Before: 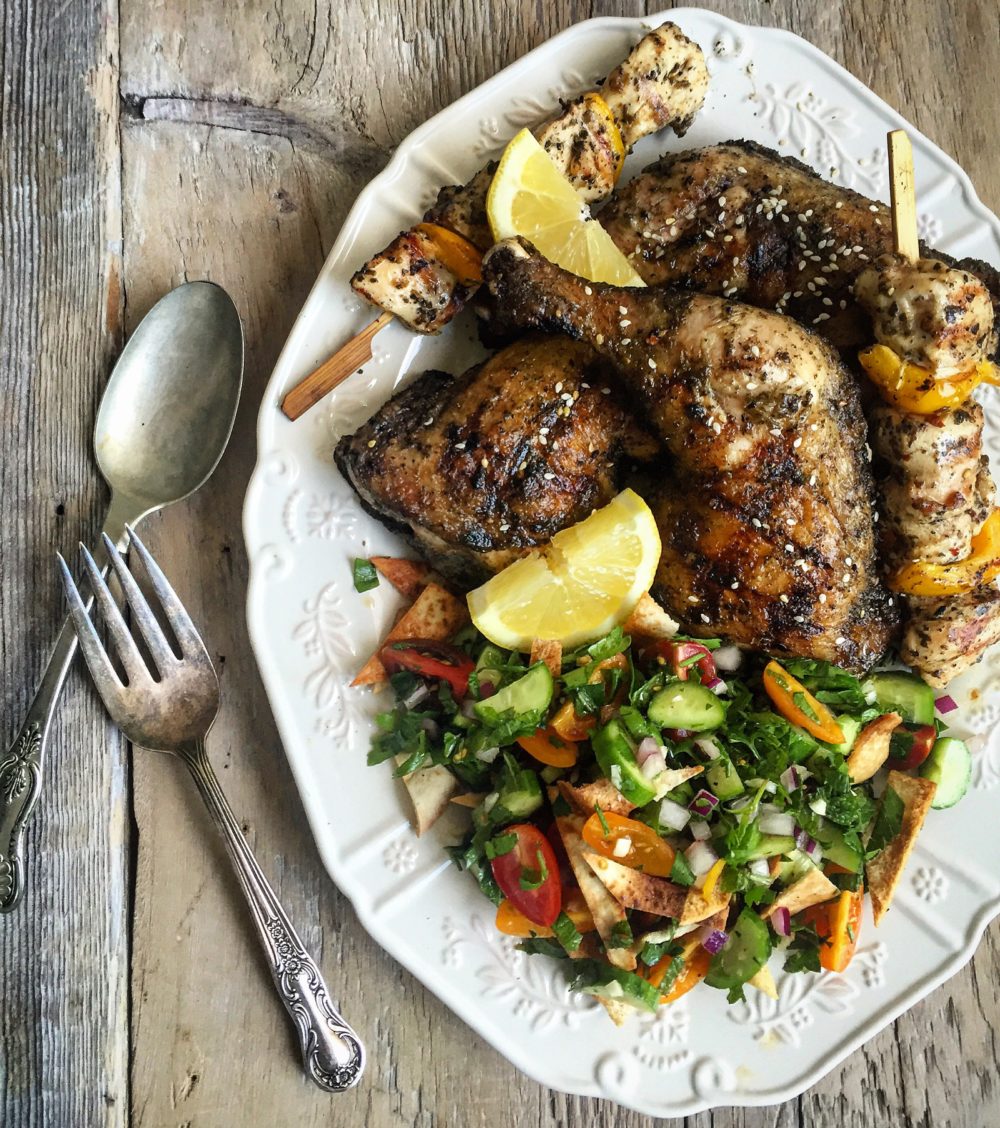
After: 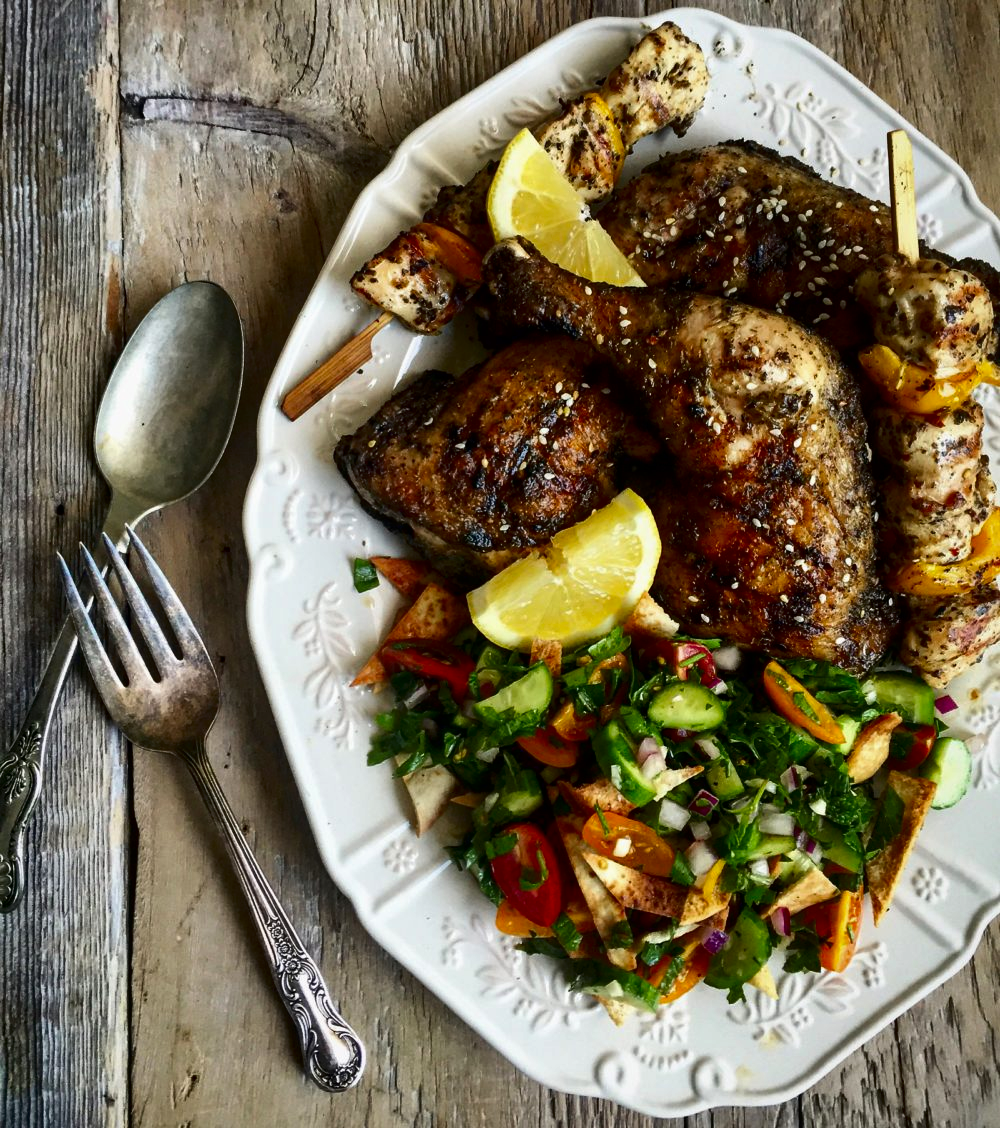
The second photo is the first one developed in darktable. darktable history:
contrast brightness saturation: contrast 0.1, brightness -0.26, saturation 0.14
shadows and highlights: shadows 43.71, white point adjustment -1.46, soften with gaussian
